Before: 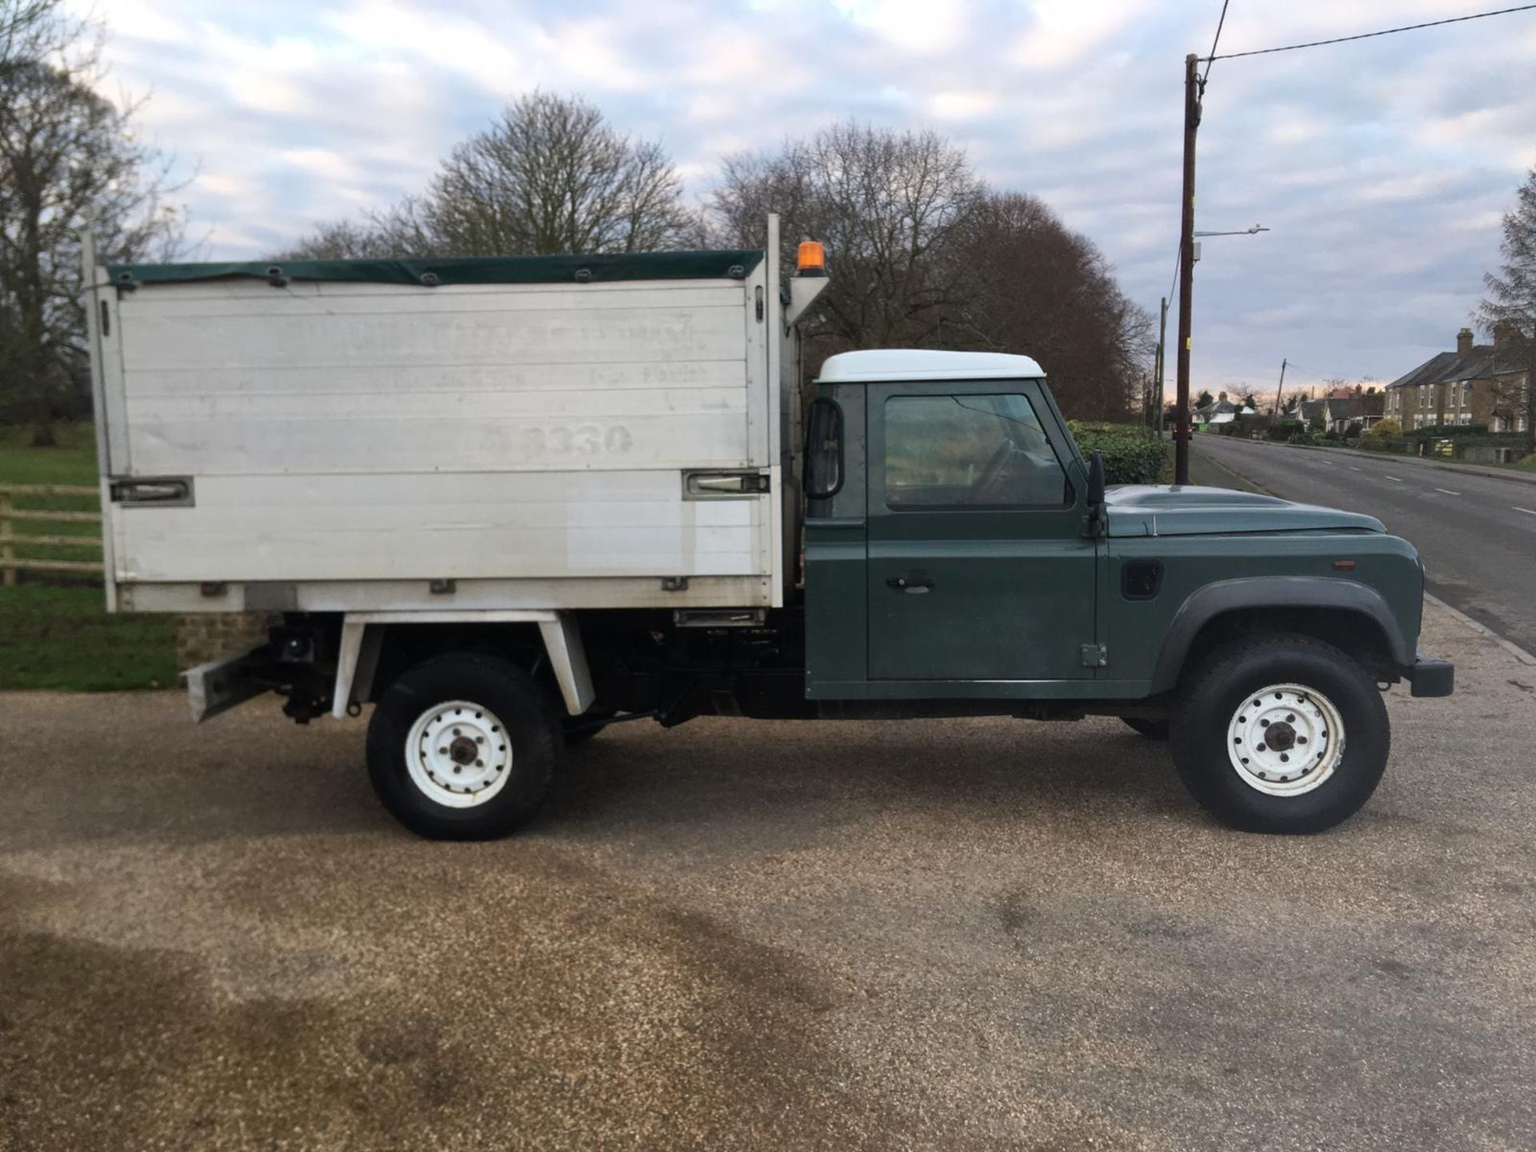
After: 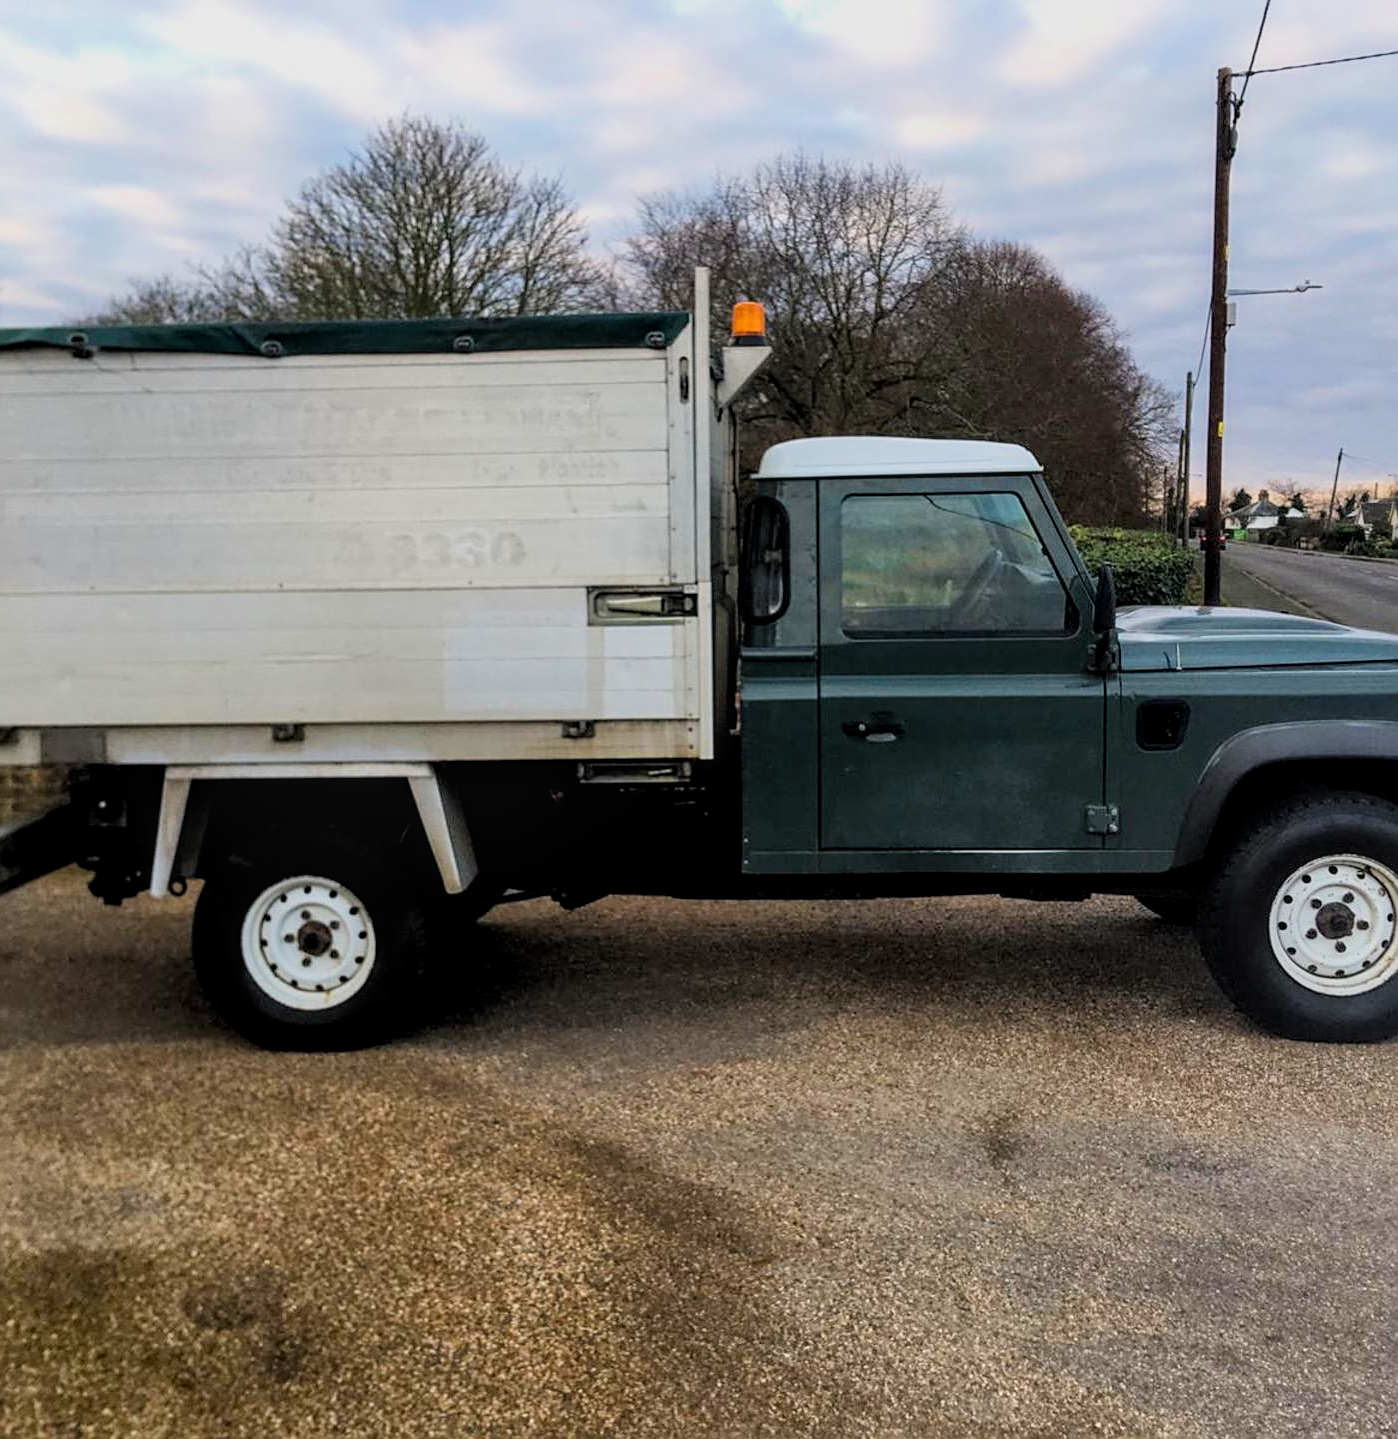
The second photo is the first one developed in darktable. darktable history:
crop: left 13.808%, right 13.376%
filmic rgb: black relative exposure -7.74 EV, white relative exposure 4.39 EV, threshold 5.95 EV, target black luminance 0%, hardness 3.76, latitude 50.78%, contrast 1.066, highlights saturation mix 9.67%, shadows ↔ highlights balance -0.251%, enable highlight reconstruction true
color balance rgb: linear chroma grading › global chroma 14.939%, perceptual saturation grading › global saturation 13.116%, global vibrance 20%
exposure: exposure 0.2 EV, compensate exposure bias true, compensate highlight preservation false
sharpen: on, module defaults
local contrast: on, module defaults
